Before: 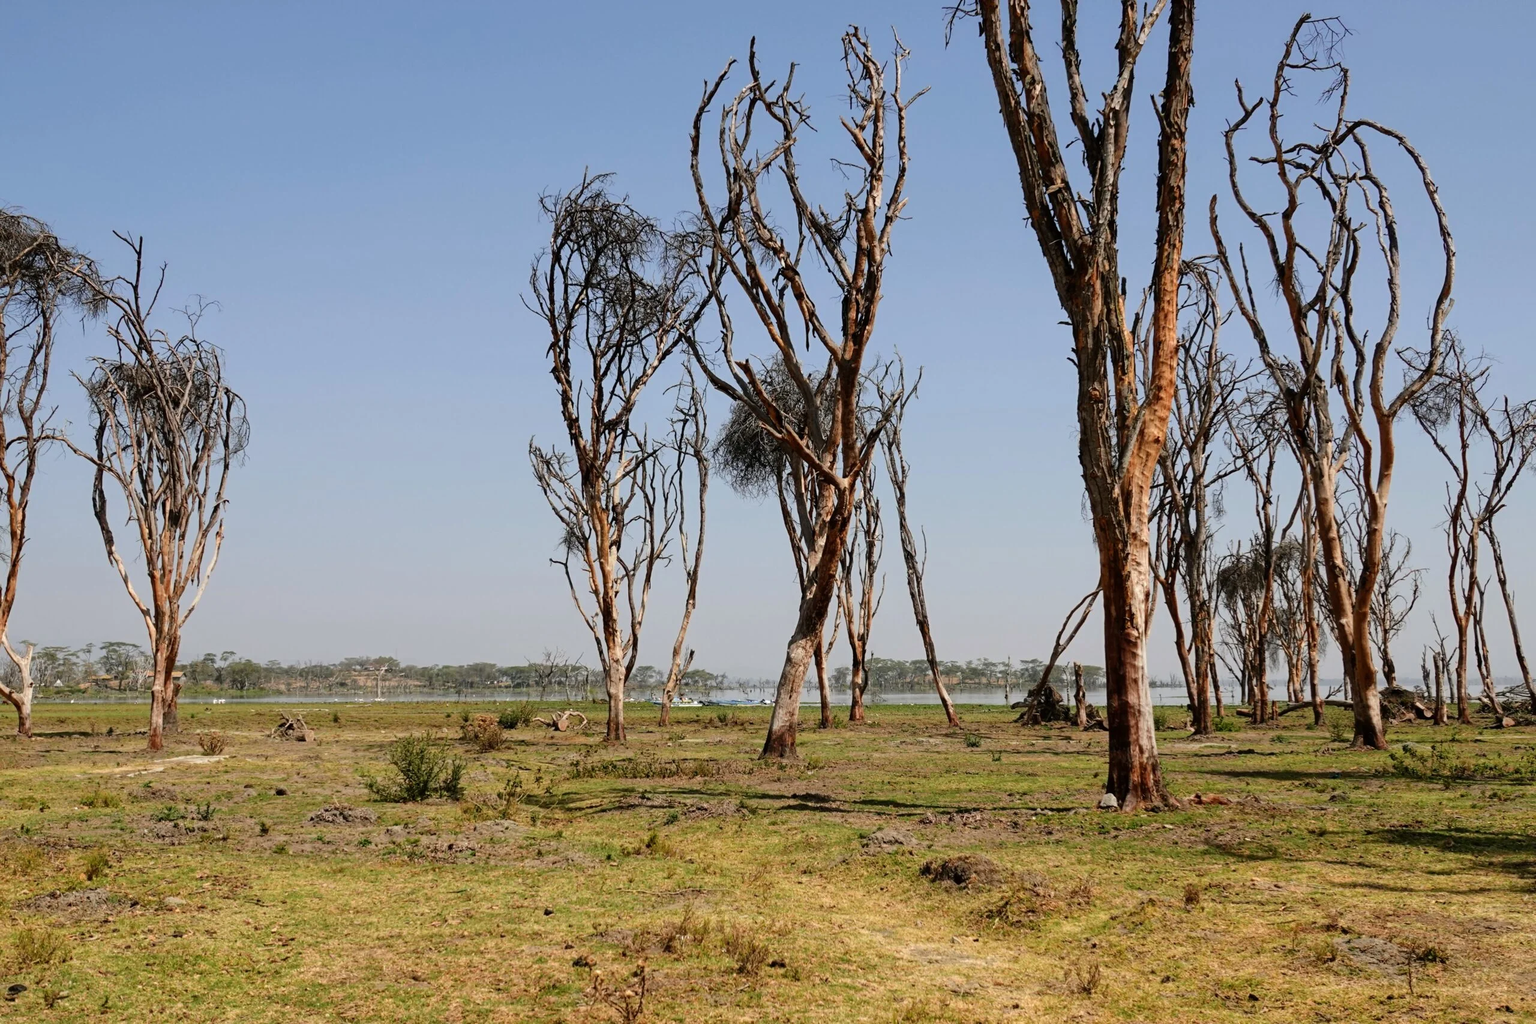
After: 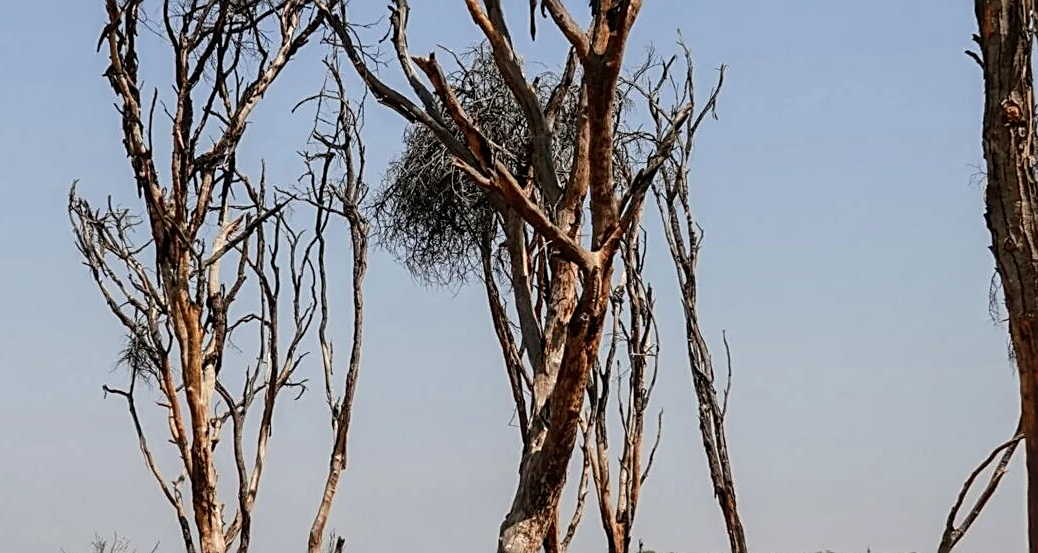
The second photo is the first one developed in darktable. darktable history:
local contrast: on, module defaults
sharpen: on, module defaults
tone equalizer: smoothing diameter 24.83%, edges refinement/feathering 6.55, preserve details guided filter
crop: left 31.766%, top 31.996%, right 27.668%, bottom 35.549%
